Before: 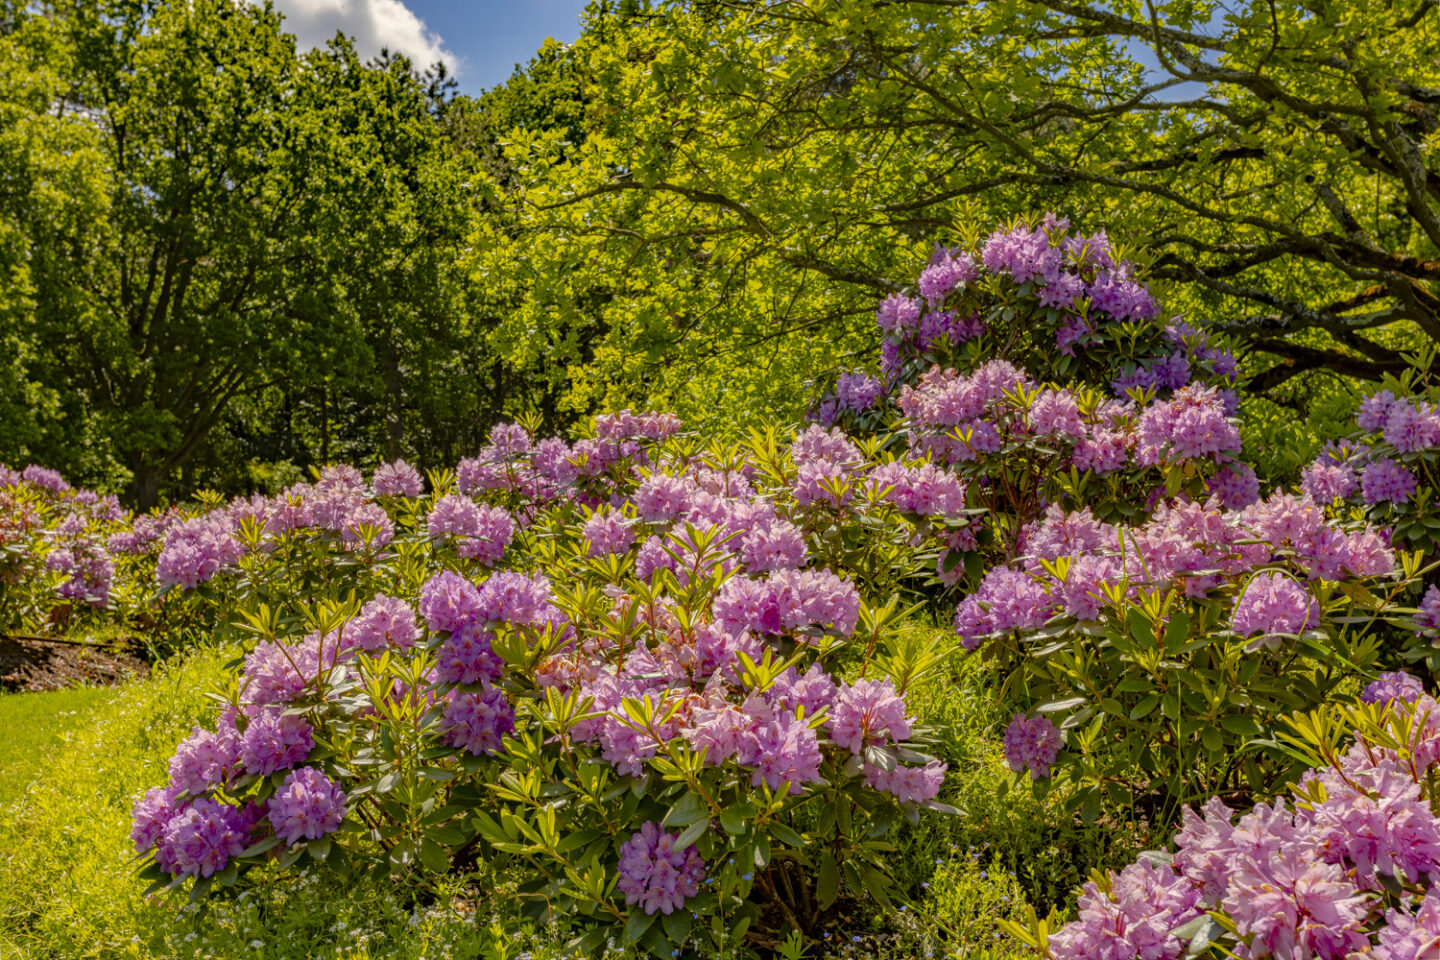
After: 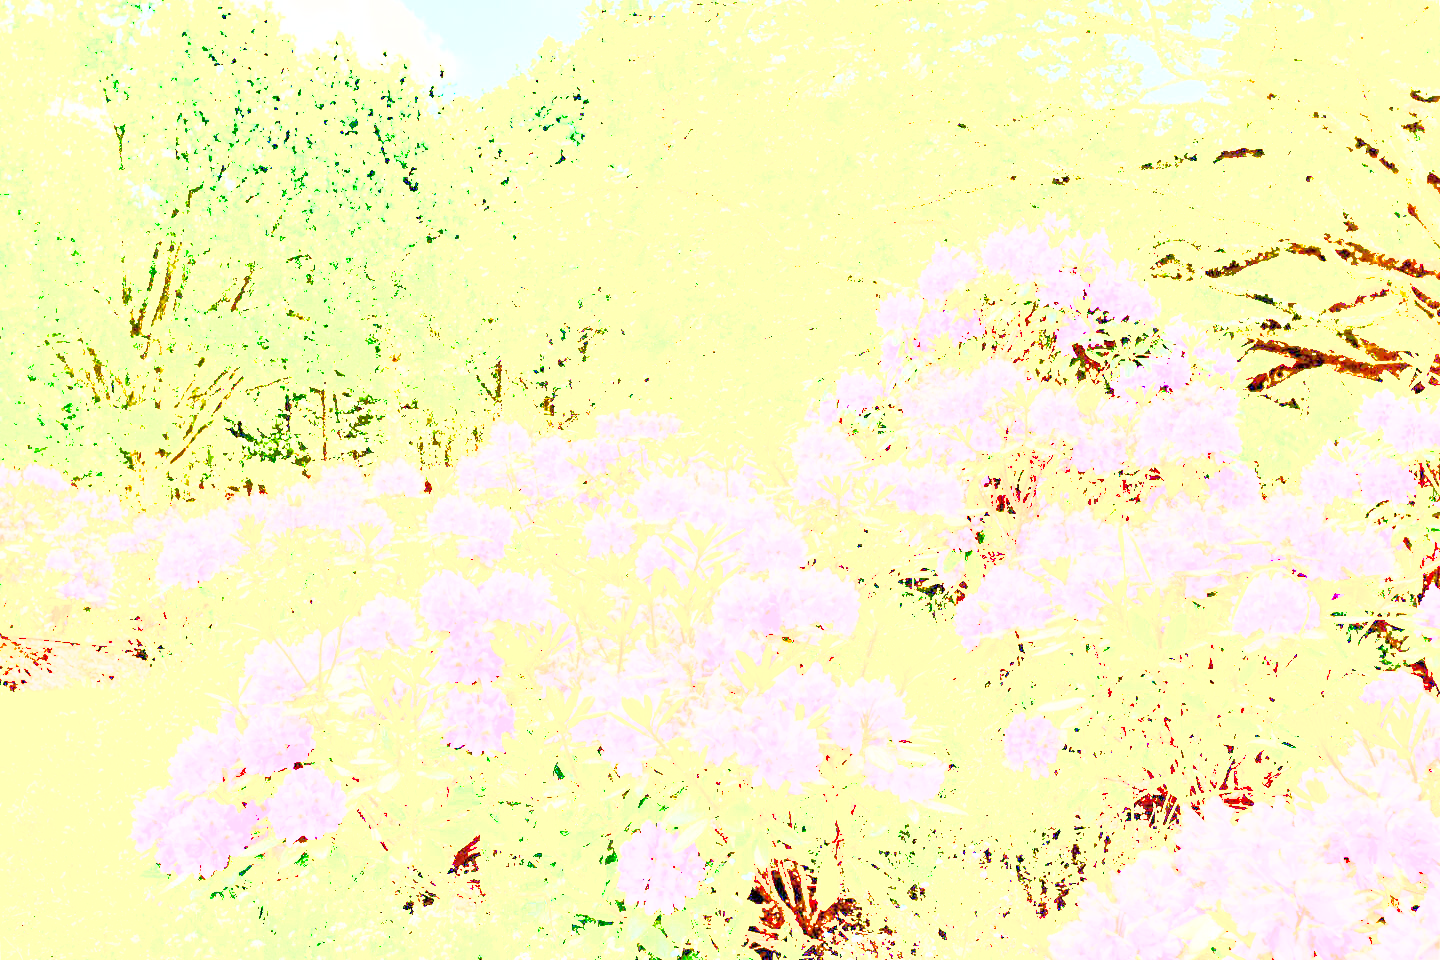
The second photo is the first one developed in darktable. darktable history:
exposure: exposure 8 EV, compensate highlight preservation false
shadows and highlights: shadows 40, highlights -60
